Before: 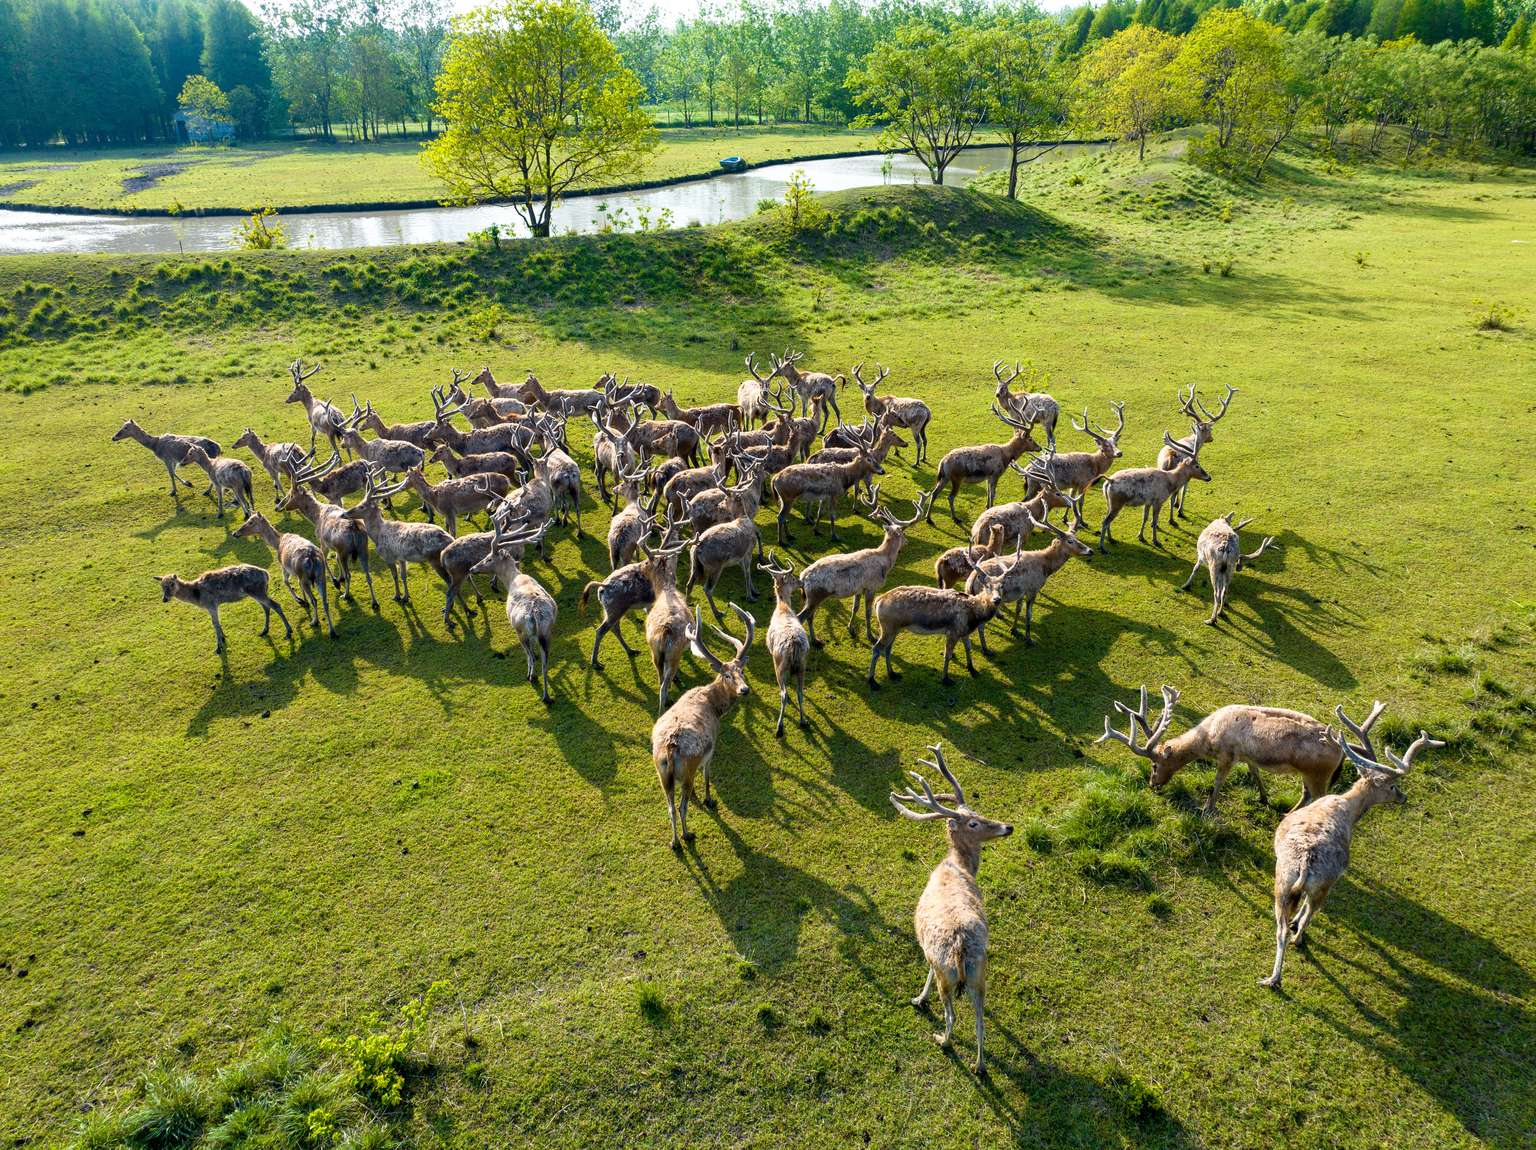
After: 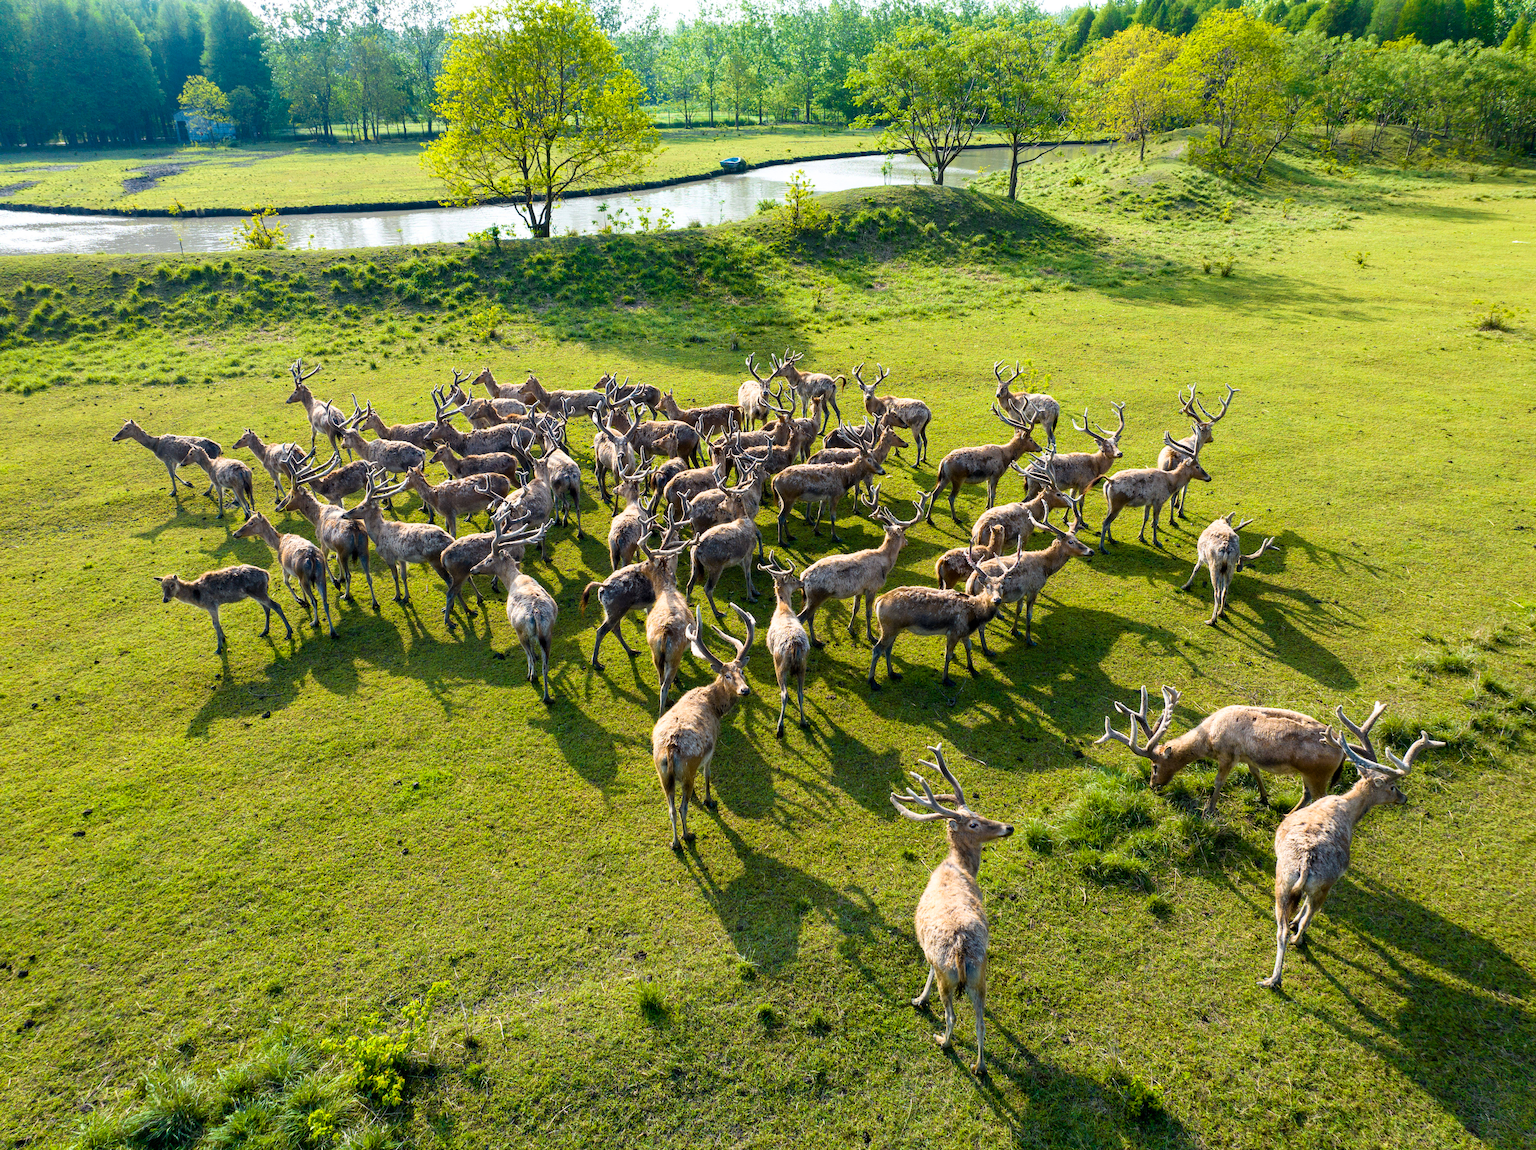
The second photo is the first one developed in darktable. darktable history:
contrast brightness saturation: contrast 0.097, brightness 0.027, saturation 0.088
